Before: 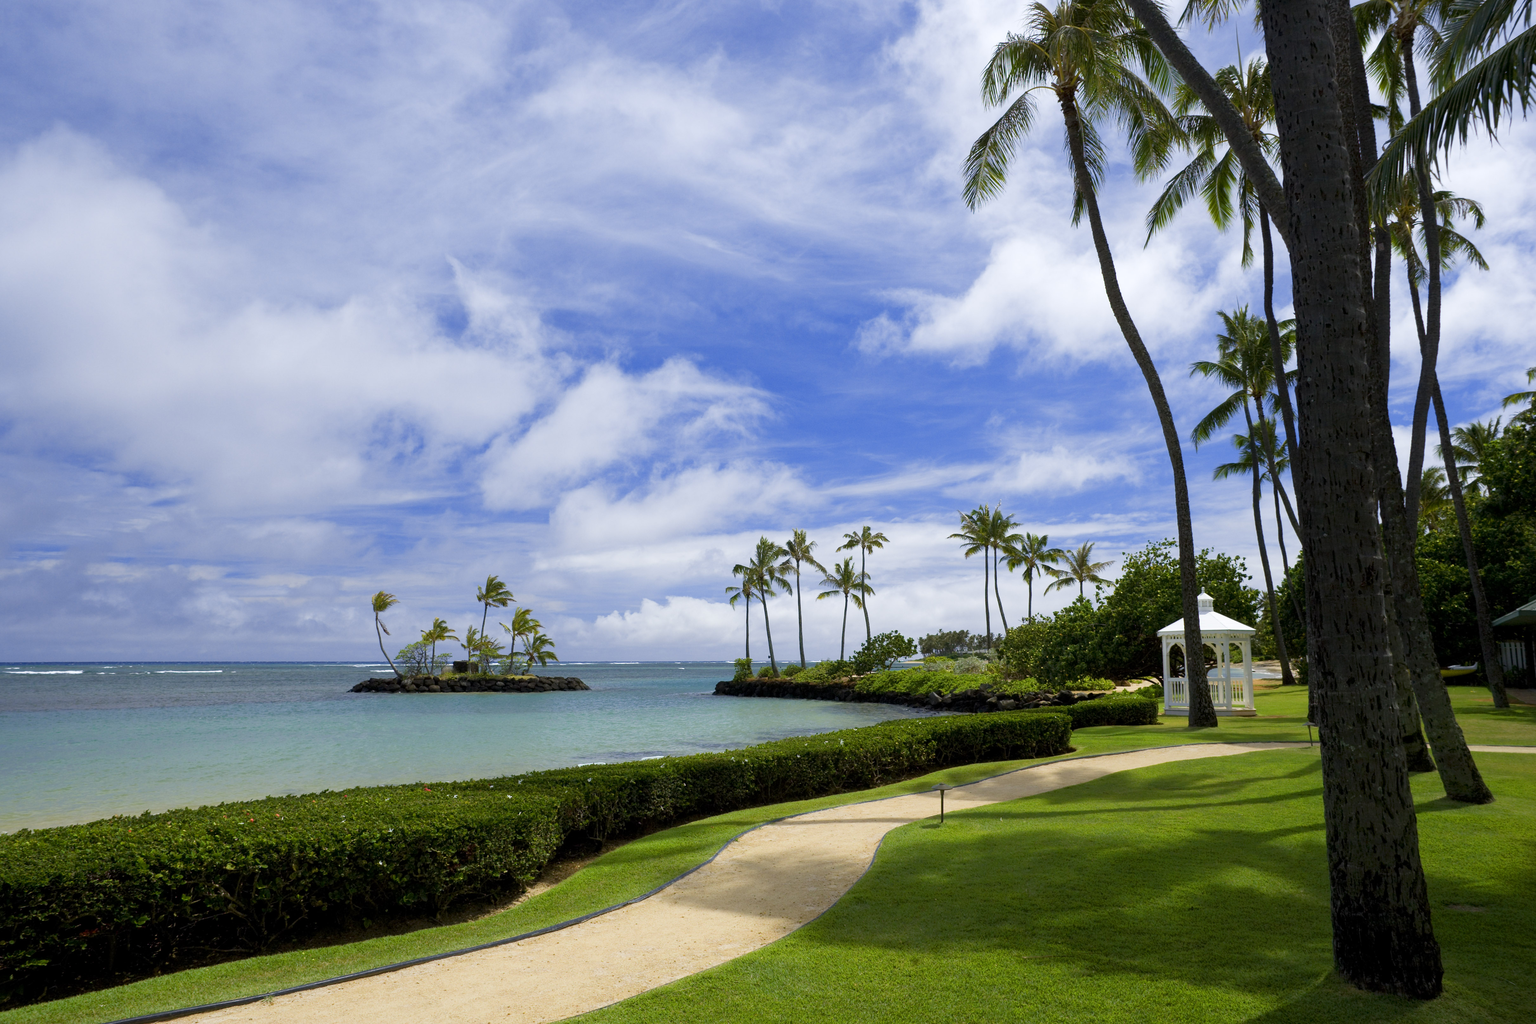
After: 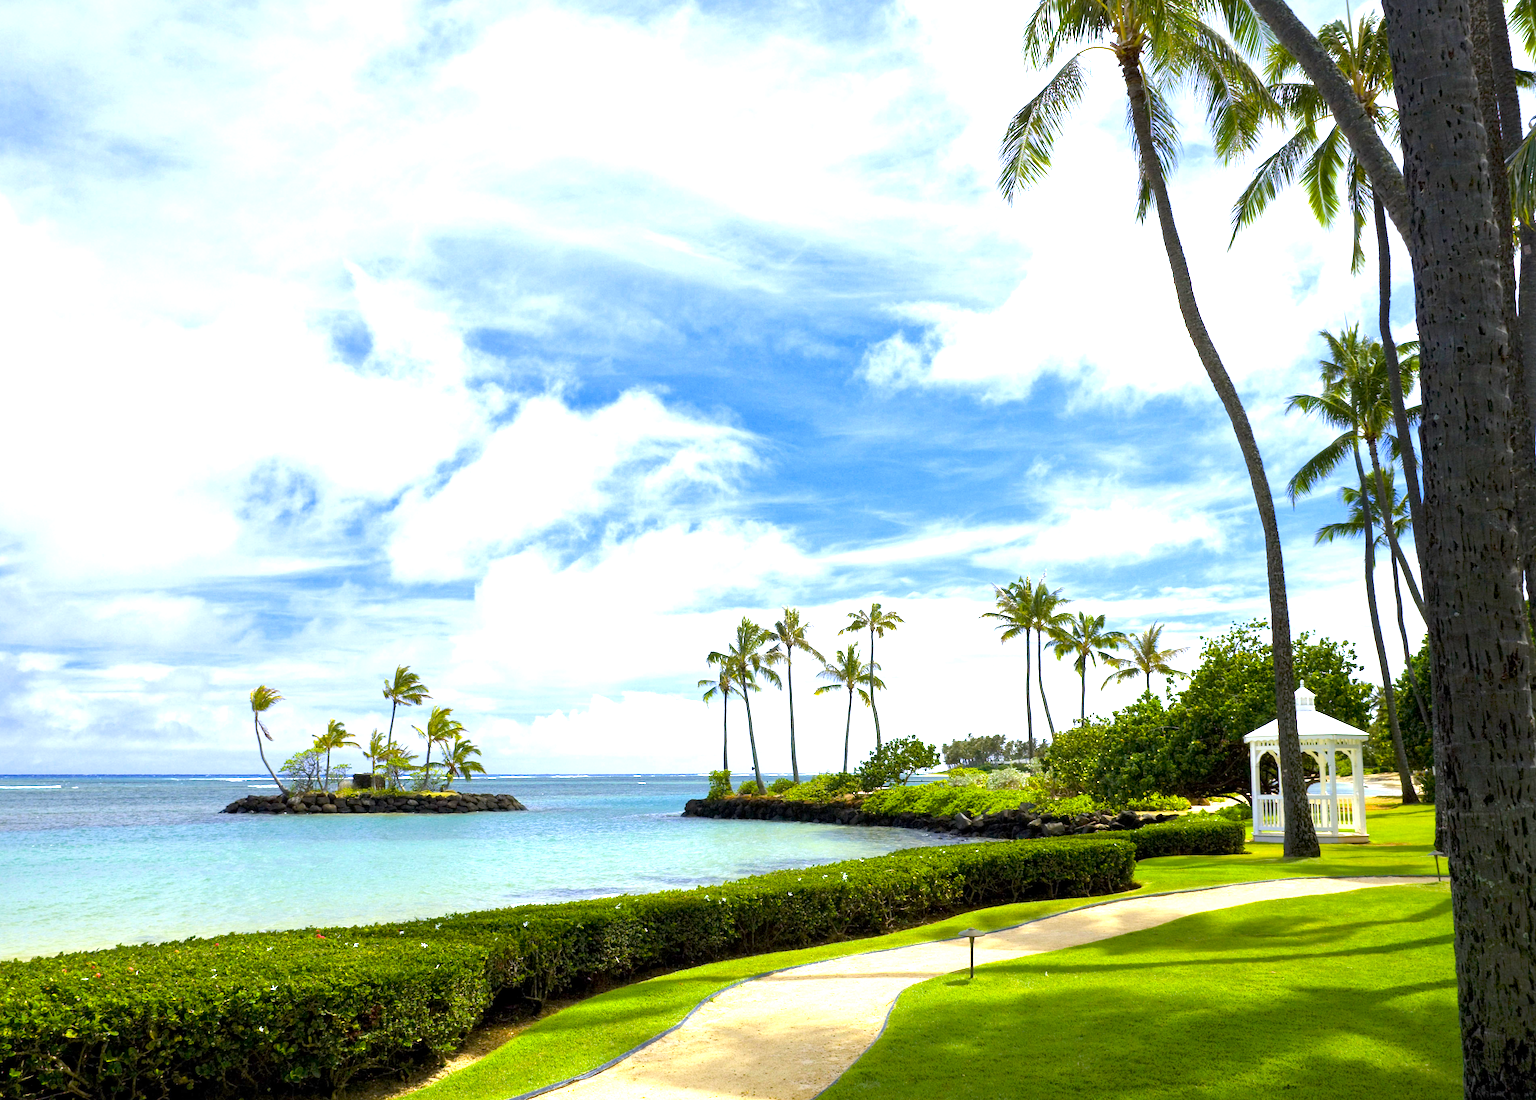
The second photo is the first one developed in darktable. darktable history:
crop: left 11.375%, top 4.871%, right 9.585%, bottom 10.202%
exposure: black level correction 0, exposure 1.372 EV, compensate highlight preservation false
color balance rgb: perceptual saturation grading › global saturation 30.929%, global vibrance 9.852%
local contrast: mode bilateral grid, contrast 20, coarseness 50, detail 120%, midtone range 0.2
